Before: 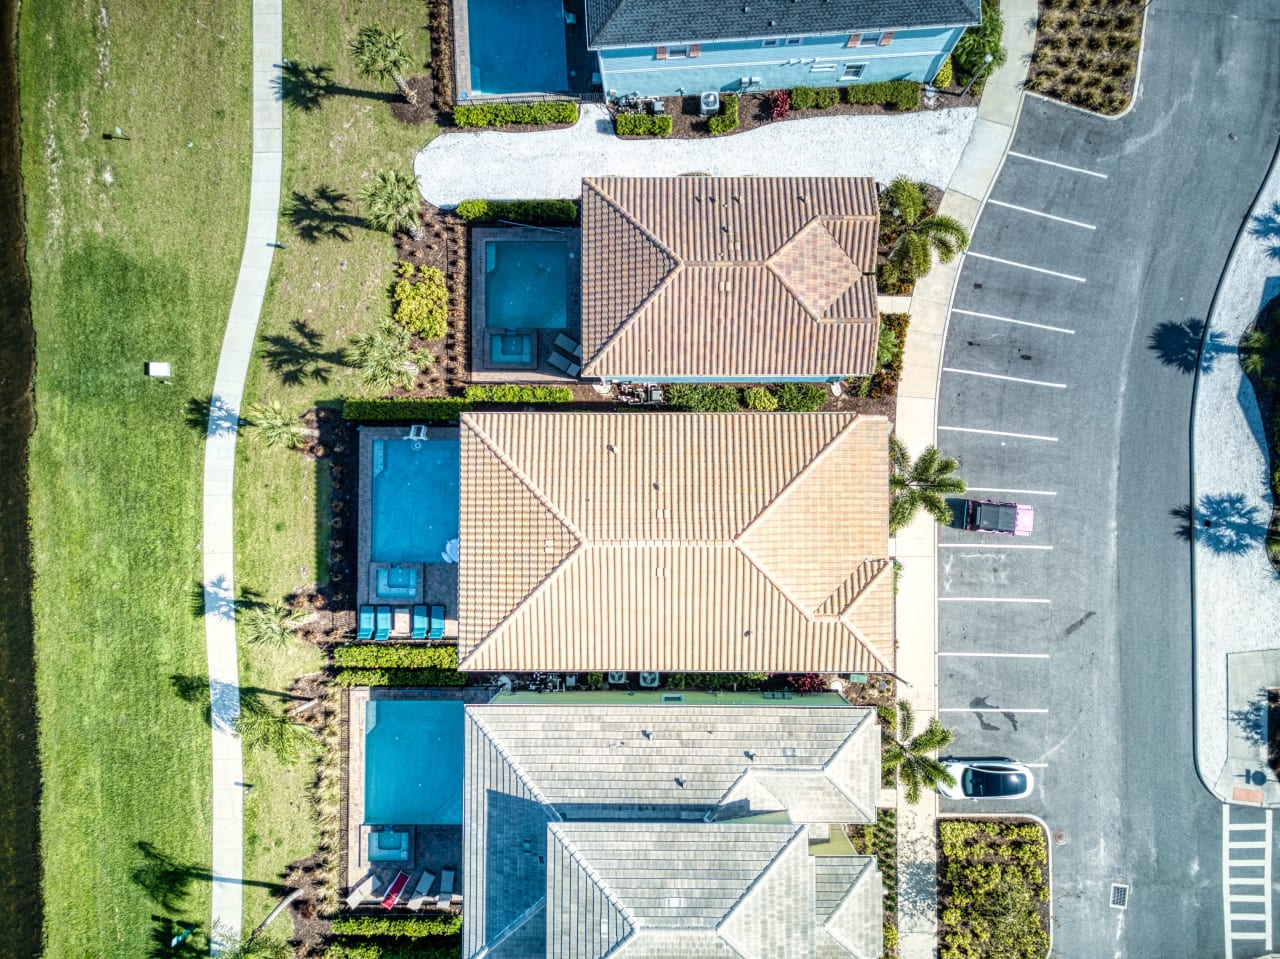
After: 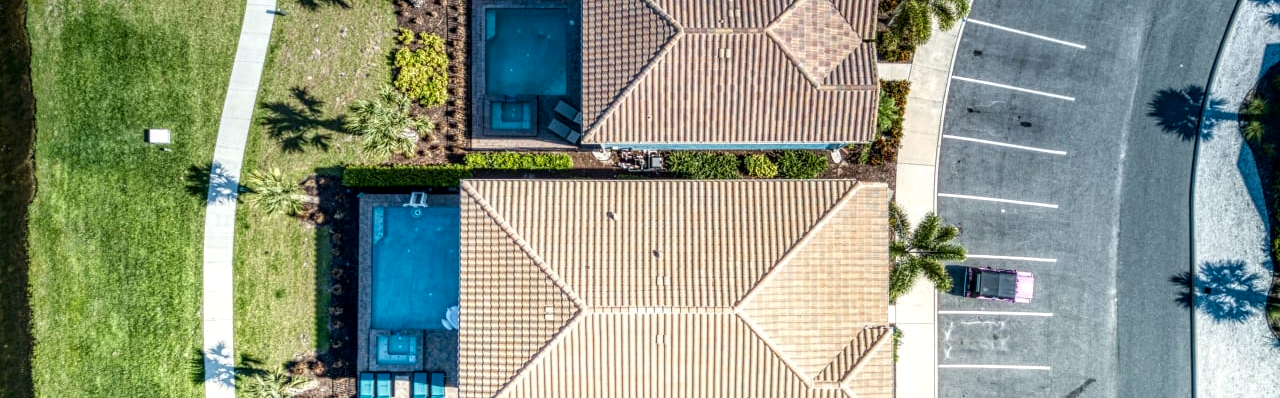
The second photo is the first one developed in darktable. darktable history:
local contrast: on, module defaults
contrast brightness saturation: brightness -0.095
crop and rotate: top 24.339%, bottom 34.155%
